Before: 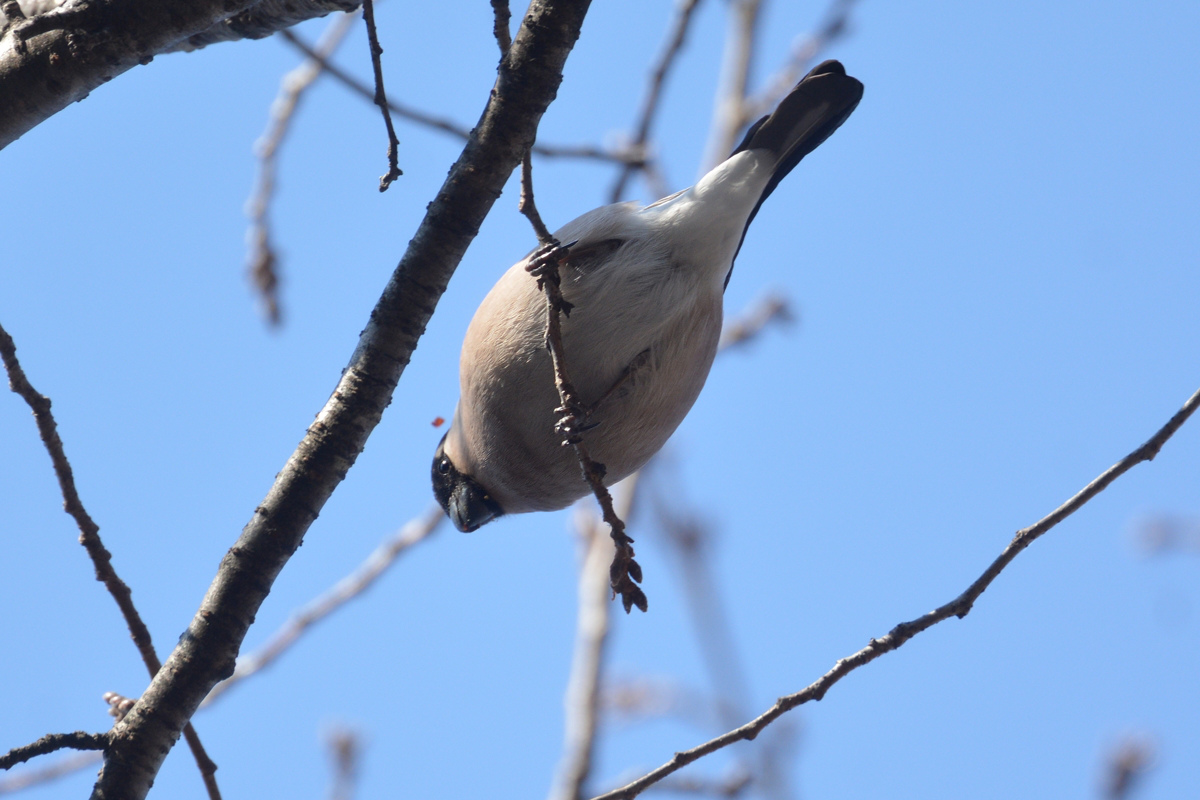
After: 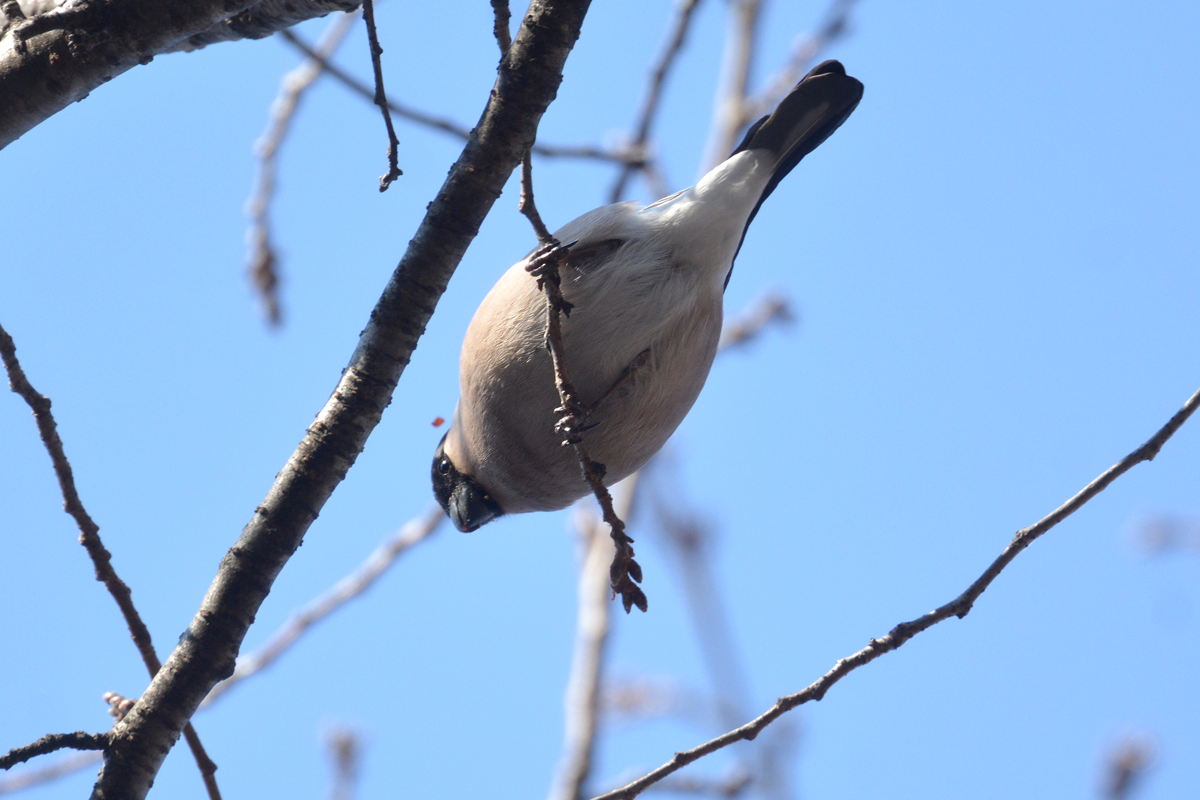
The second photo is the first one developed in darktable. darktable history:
exposure: black level correction 0.001, exposure 0.191 EV, compensate highlight preservation false
